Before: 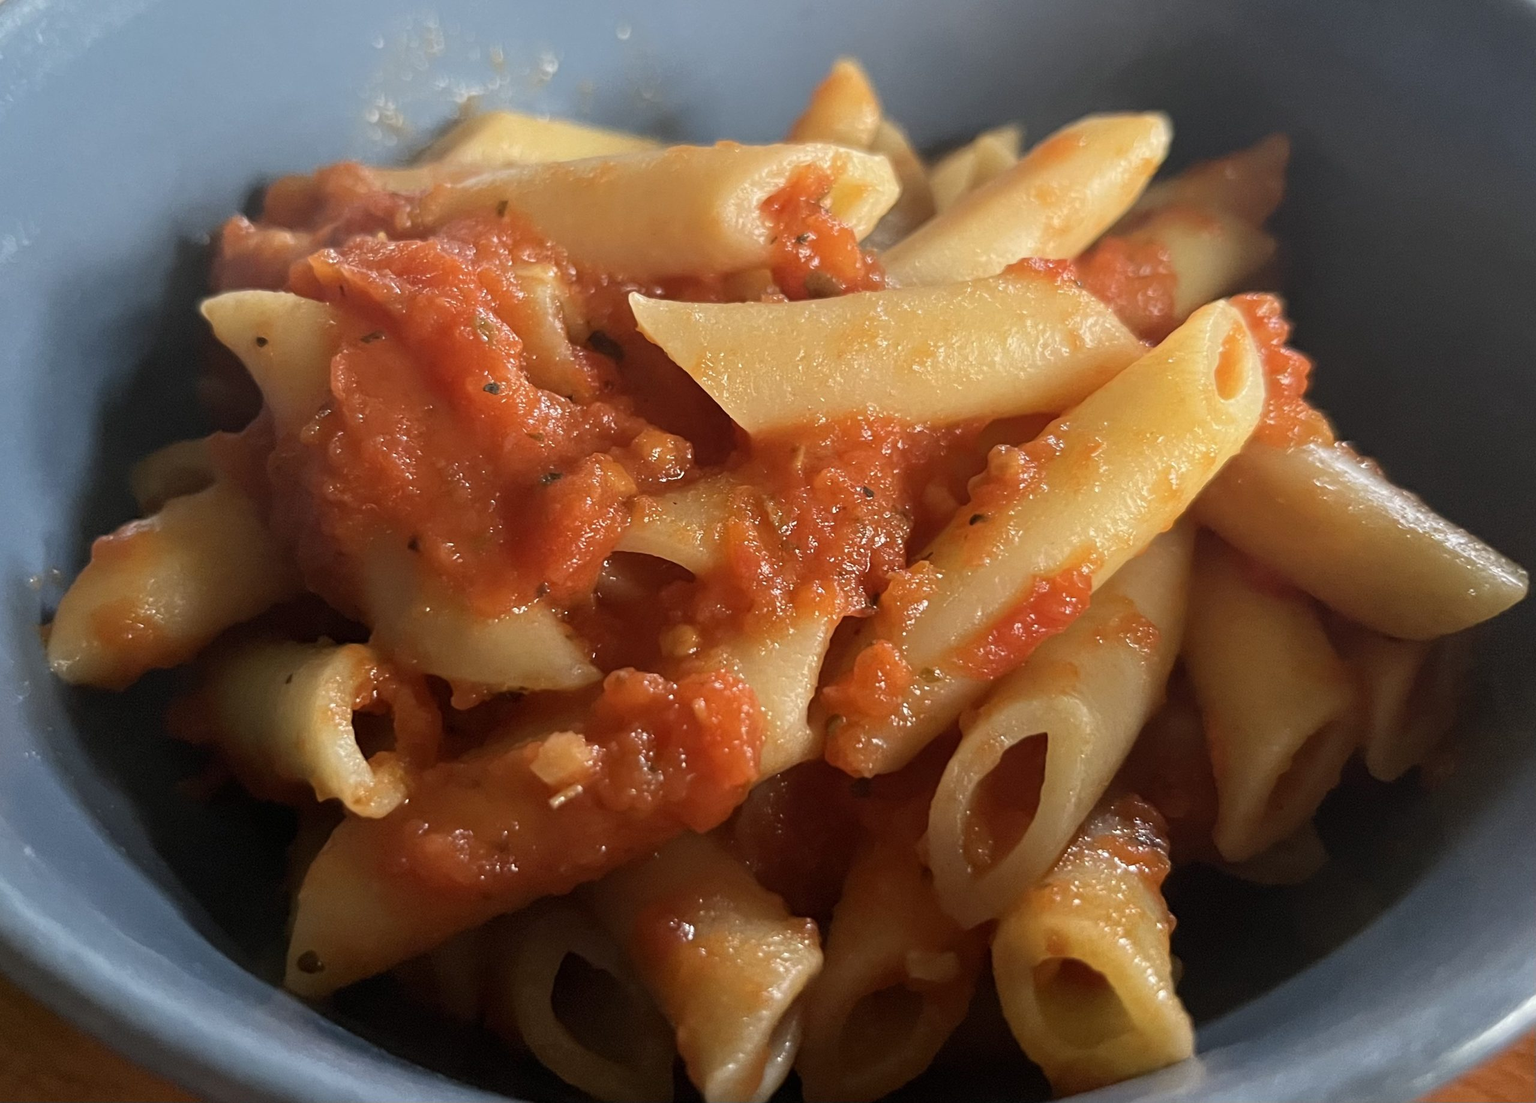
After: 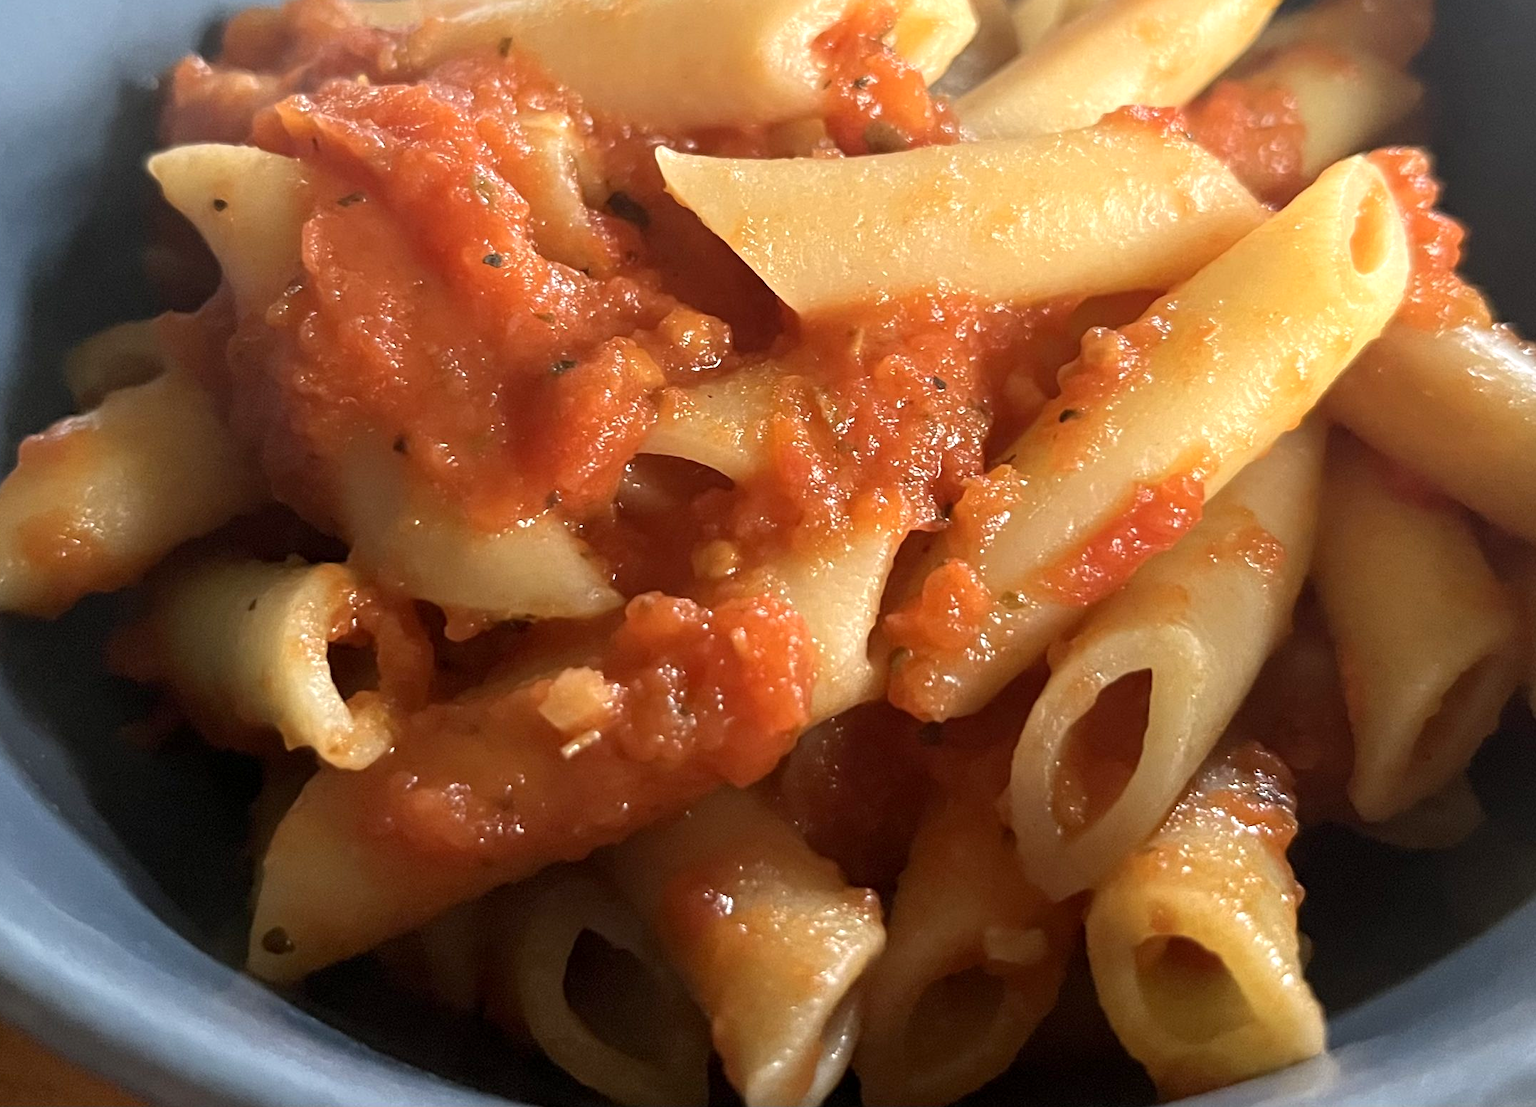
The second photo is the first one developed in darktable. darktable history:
exposure: black level correction 0.001, exposure 0.498 EV, compensate highlight preservation false
crop and rotate: left 4.988%, top 15.342%, right 10.665%
